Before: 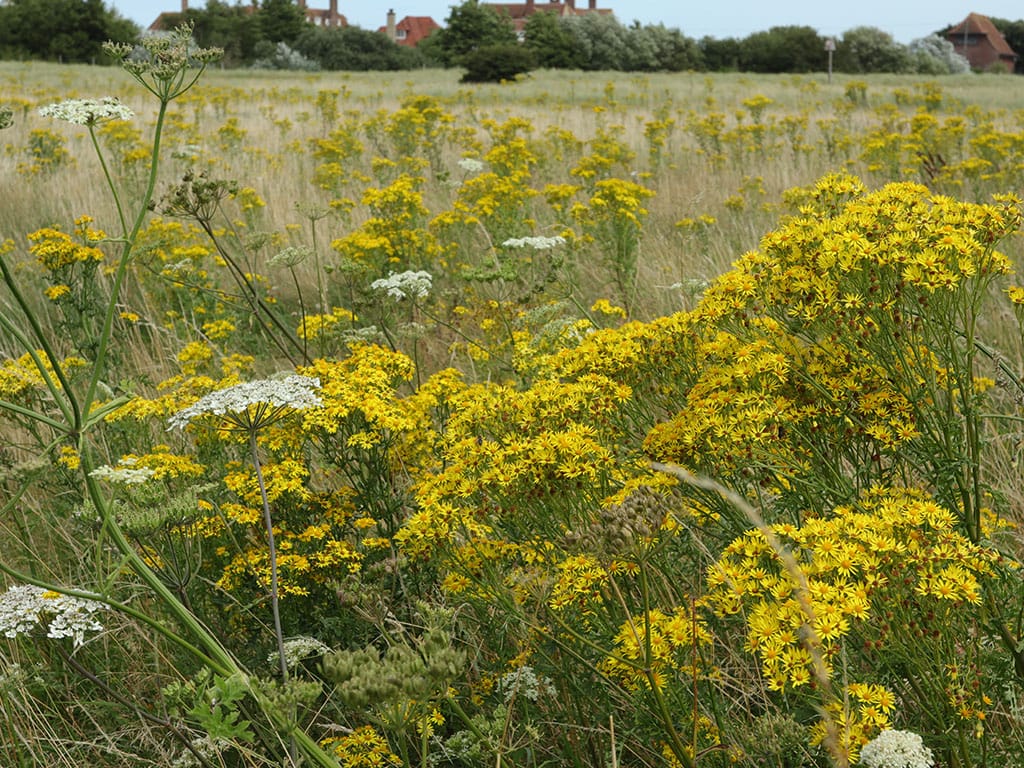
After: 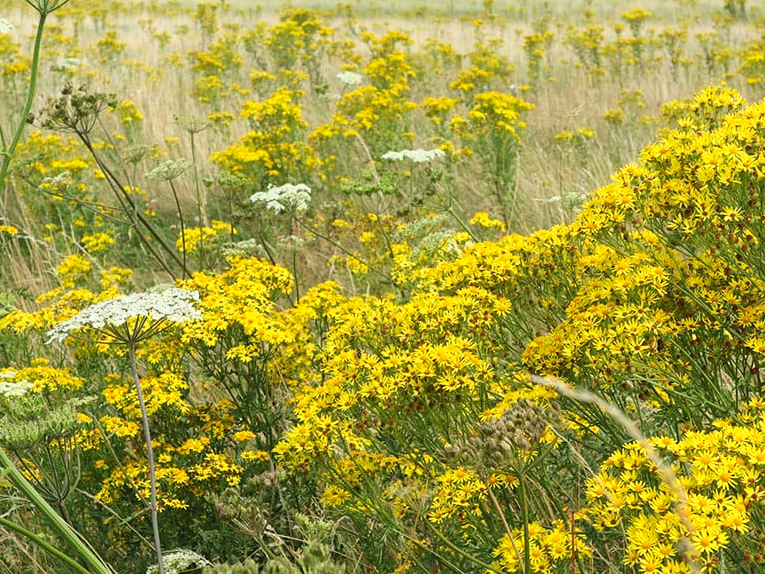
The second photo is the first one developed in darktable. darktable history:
crop and rotate: left 11.831%, top 11.346%, right 13.429%, bottom 13.899%
base curve: curves: ch0 [(0, 0) (0.557, 0.834) (1, 1)]
contrast brightness saturation: contrast -0.02, brightness -0.01, saturation 0.03
